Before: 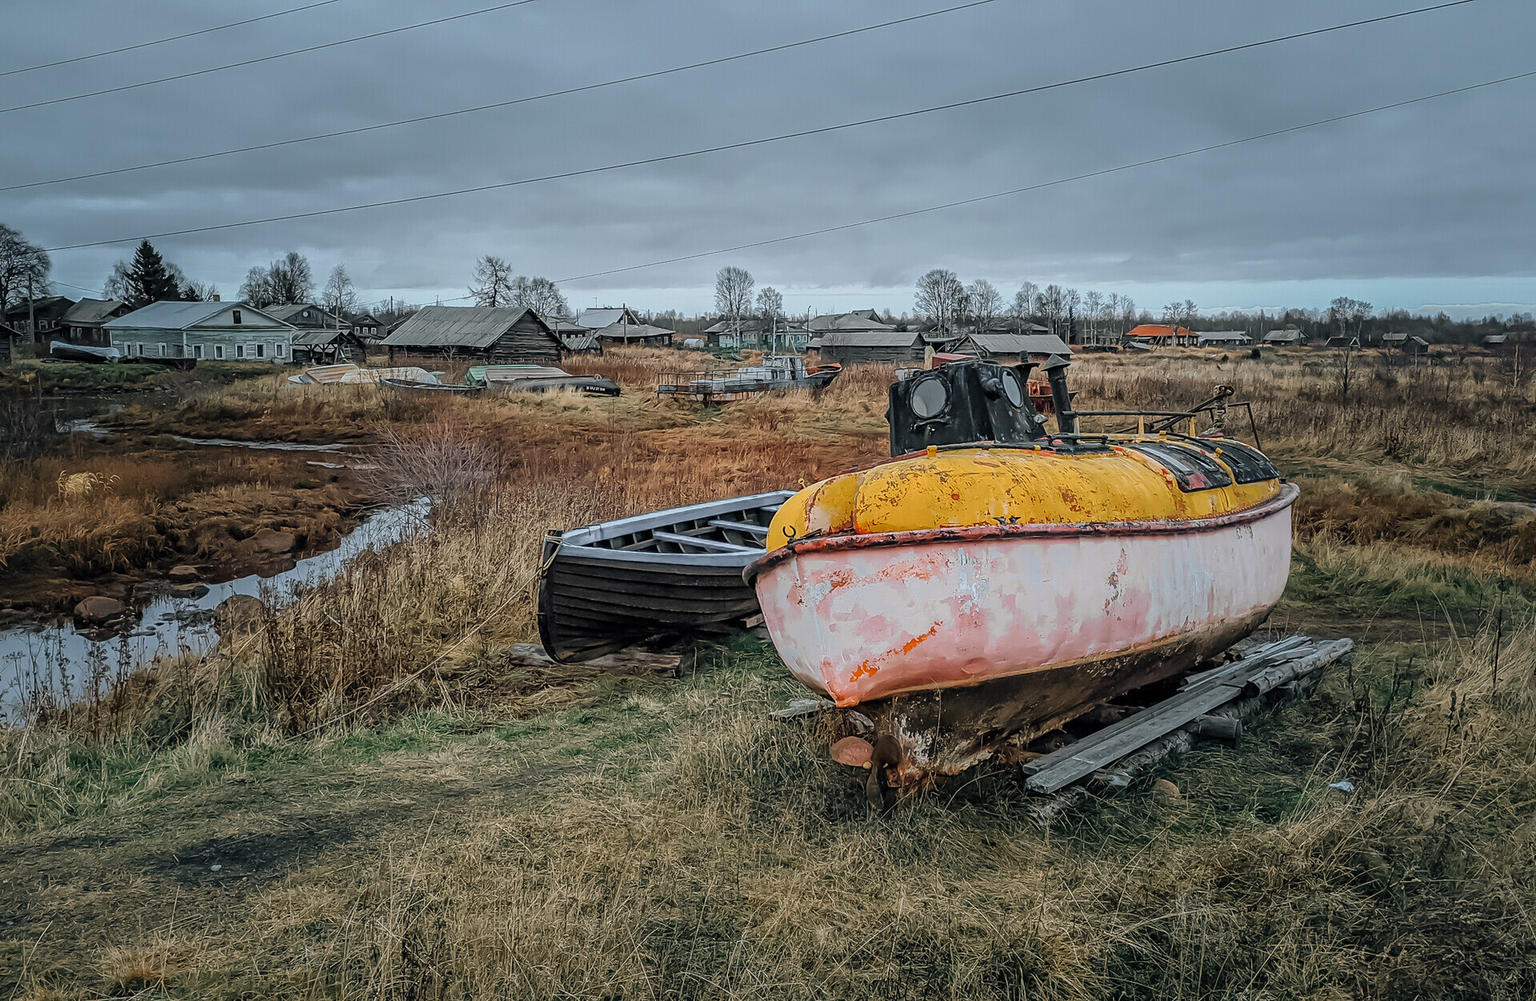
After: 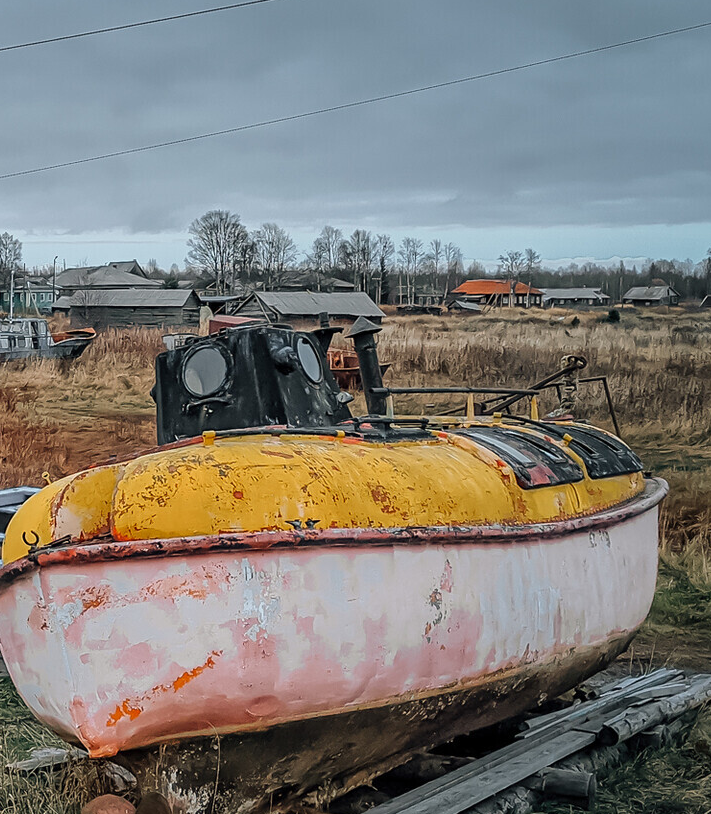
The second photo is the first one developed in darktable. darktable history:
crop and rotate: left 49.802%, top 10.126%, right 13.146%, bottom 24.743%
